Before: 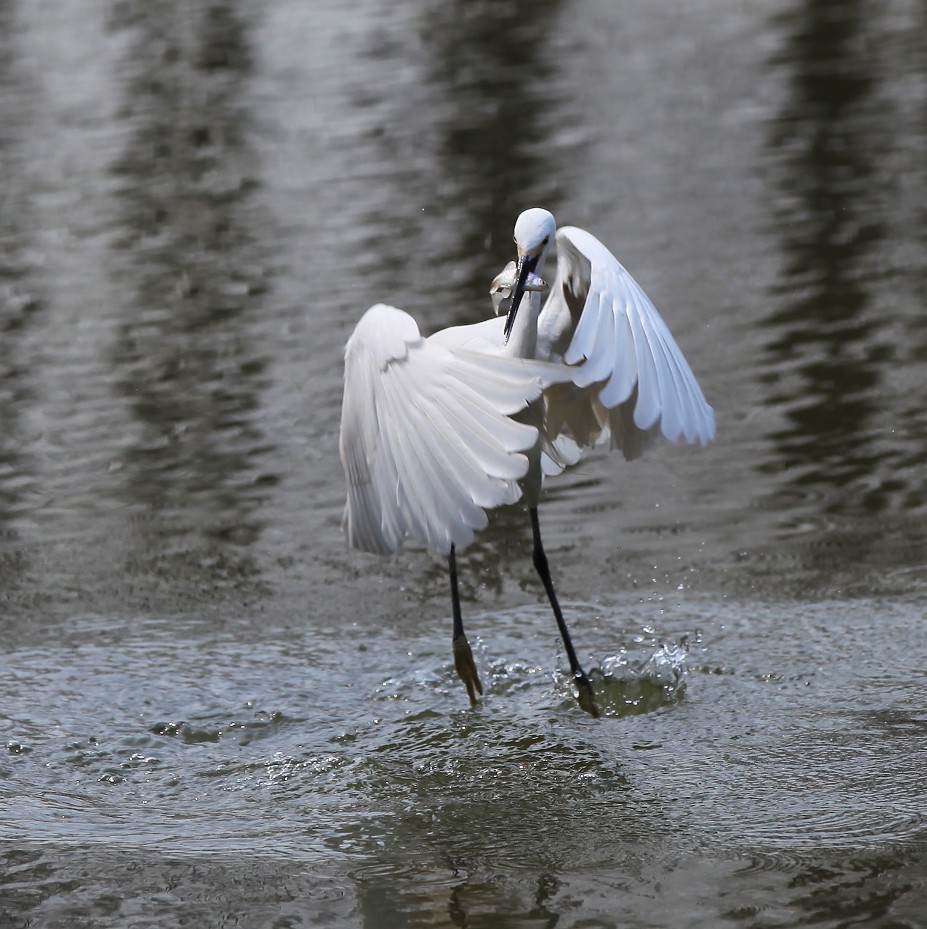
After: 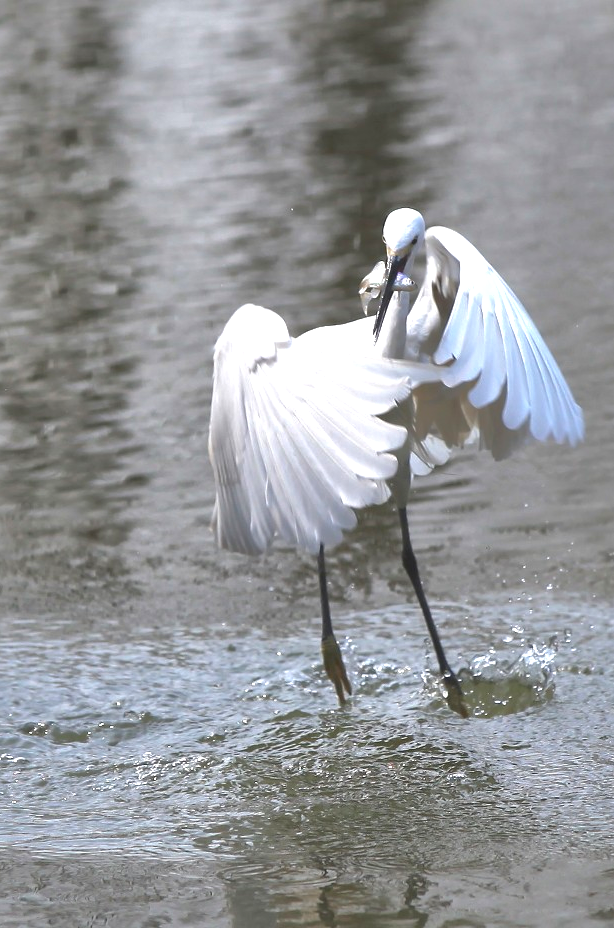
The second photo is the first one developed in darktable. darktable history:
exposure: black level correction 0, exposure 1.126 EV, compensate highlight preservation false
shadows and highlights: highlights -59.84
local contrast: mode bilateral grid, contrast 21, coarseness 50, detail 119%, midtone range 0.2
crop and rotate: left 14.336%, right 19.418%
contrast brightness saturation: contrast -0.155, brightness 0.041, saturation -0.117
